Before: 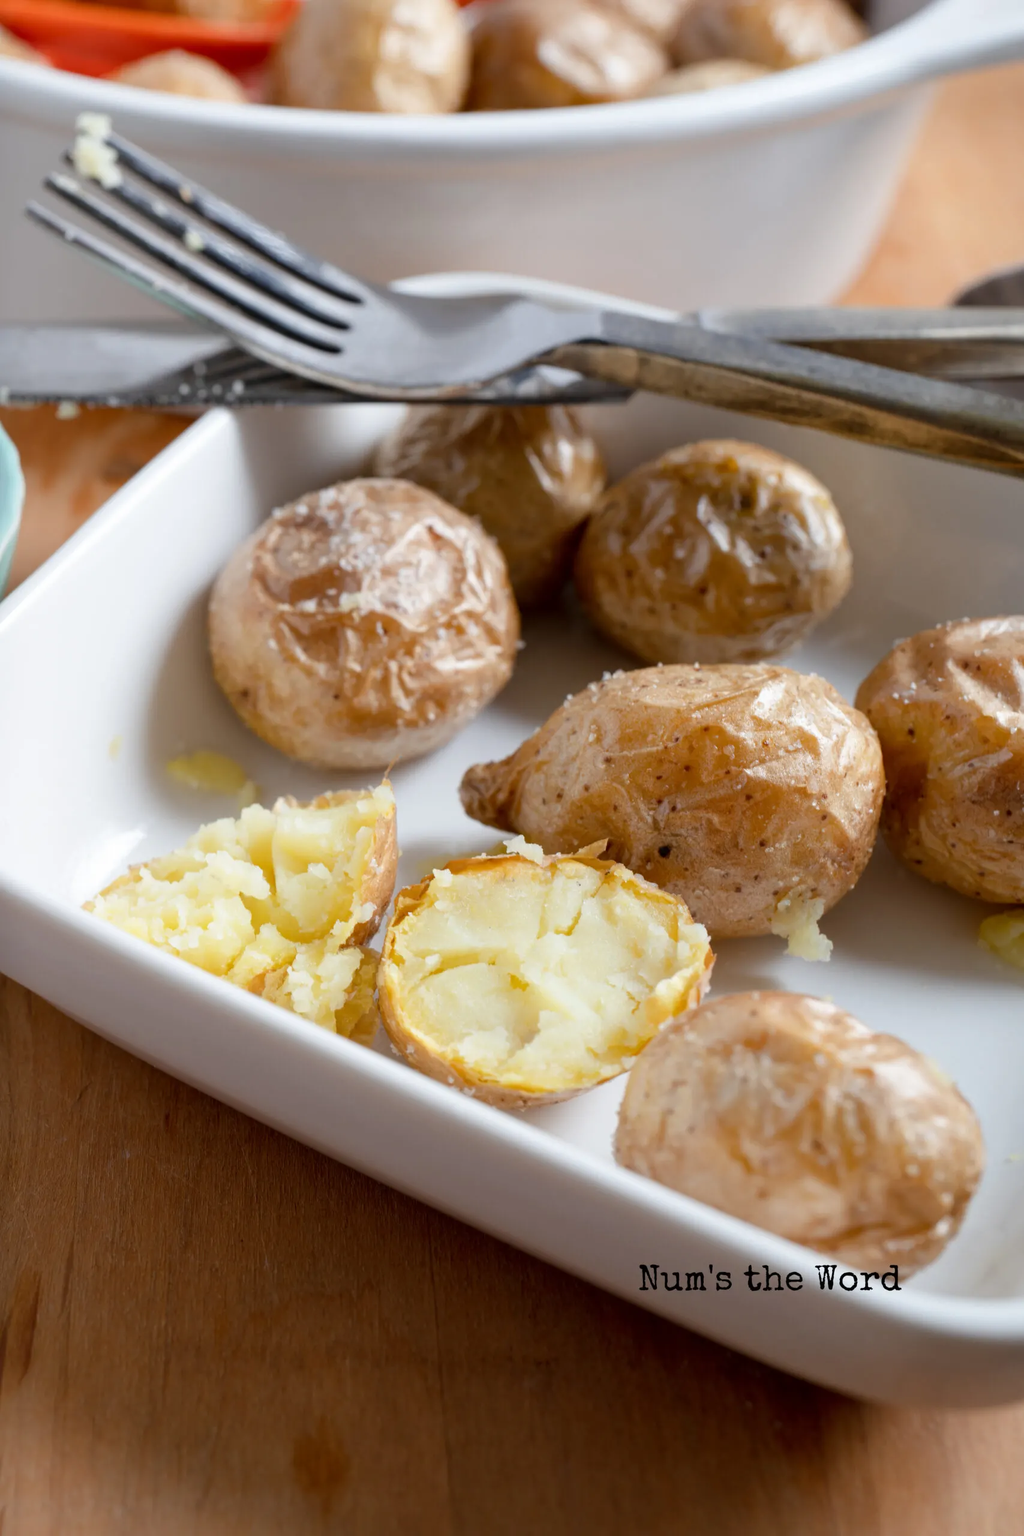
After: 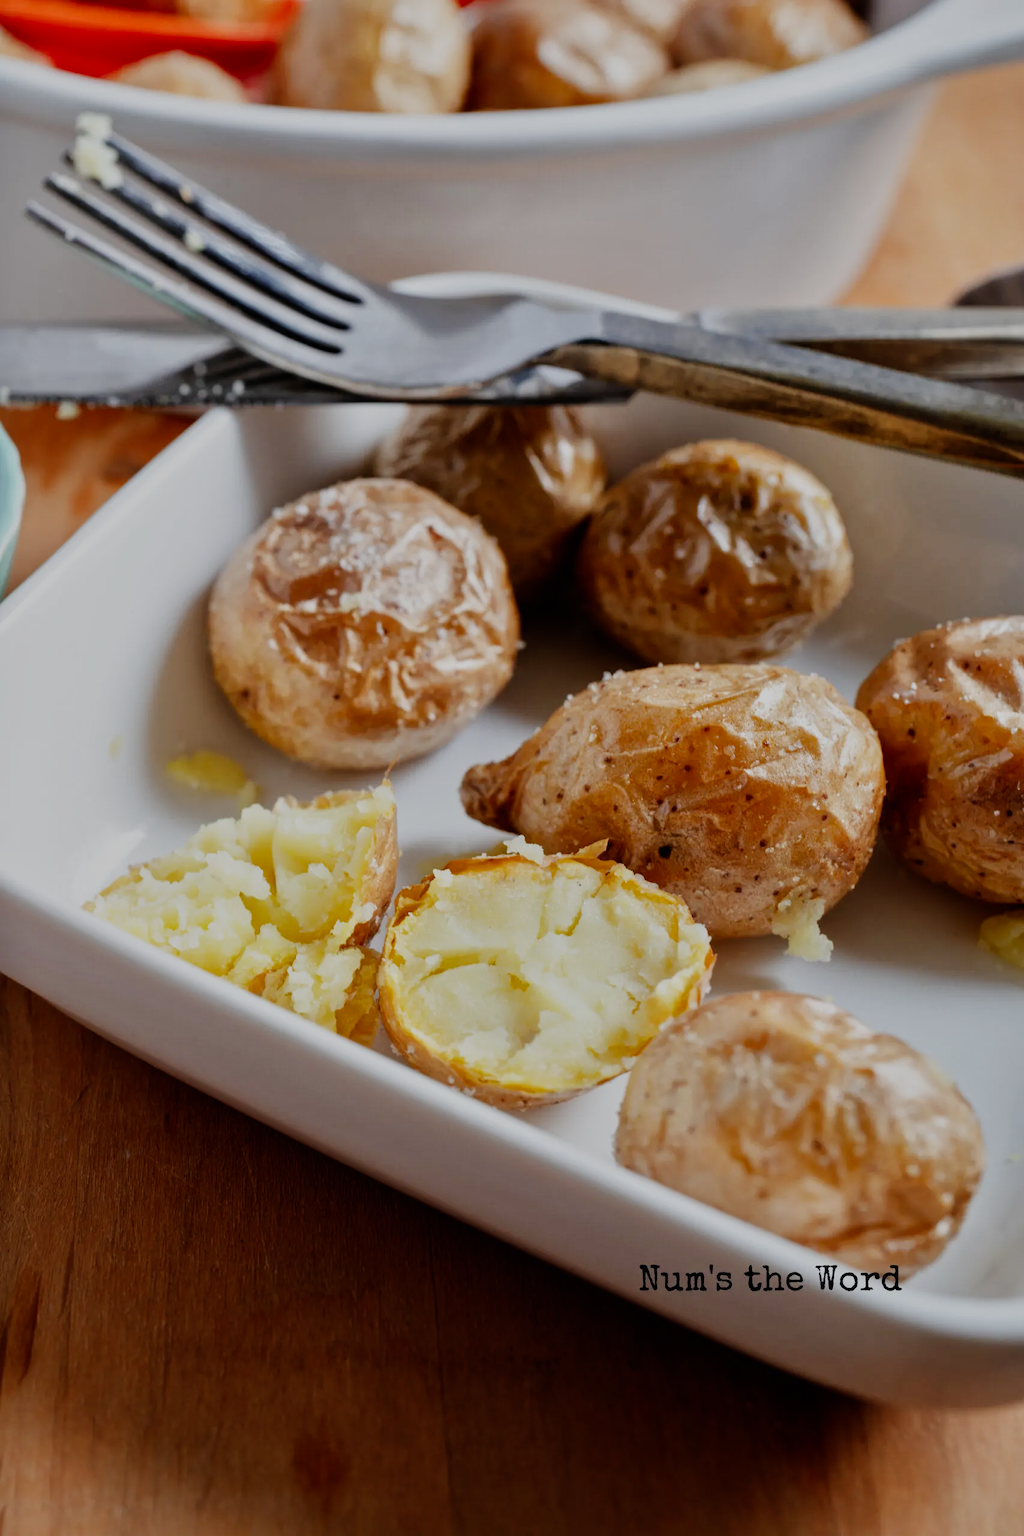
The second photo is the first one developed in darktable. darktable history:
tone equalizer: -8 EV -0.002 EV, -7 EV 0.005 EV, -6 EV -0.008 EV, -5 EV 0.007 EV, -4 EV -0.042 EV, -3 EV -0.233 EV, -2 EV -0.662 EV, -1 EV -0.983 EV, +0 EV -0.969 EV, smoothing diameter 2%, edges refinement/feathering 20, mask exposure compensation -1.57 EV, filter diffusion 5
white balance: emerald 1
sigmoid: contrast 1.8, skew -0.2, preserve hue 0%, red attenuation 0.1, red rotation 0.035, green attenuation 0.1, green rotation -0.017, blue attenuation 0.15, blue rotation -0.052, base primaries Rec2020
